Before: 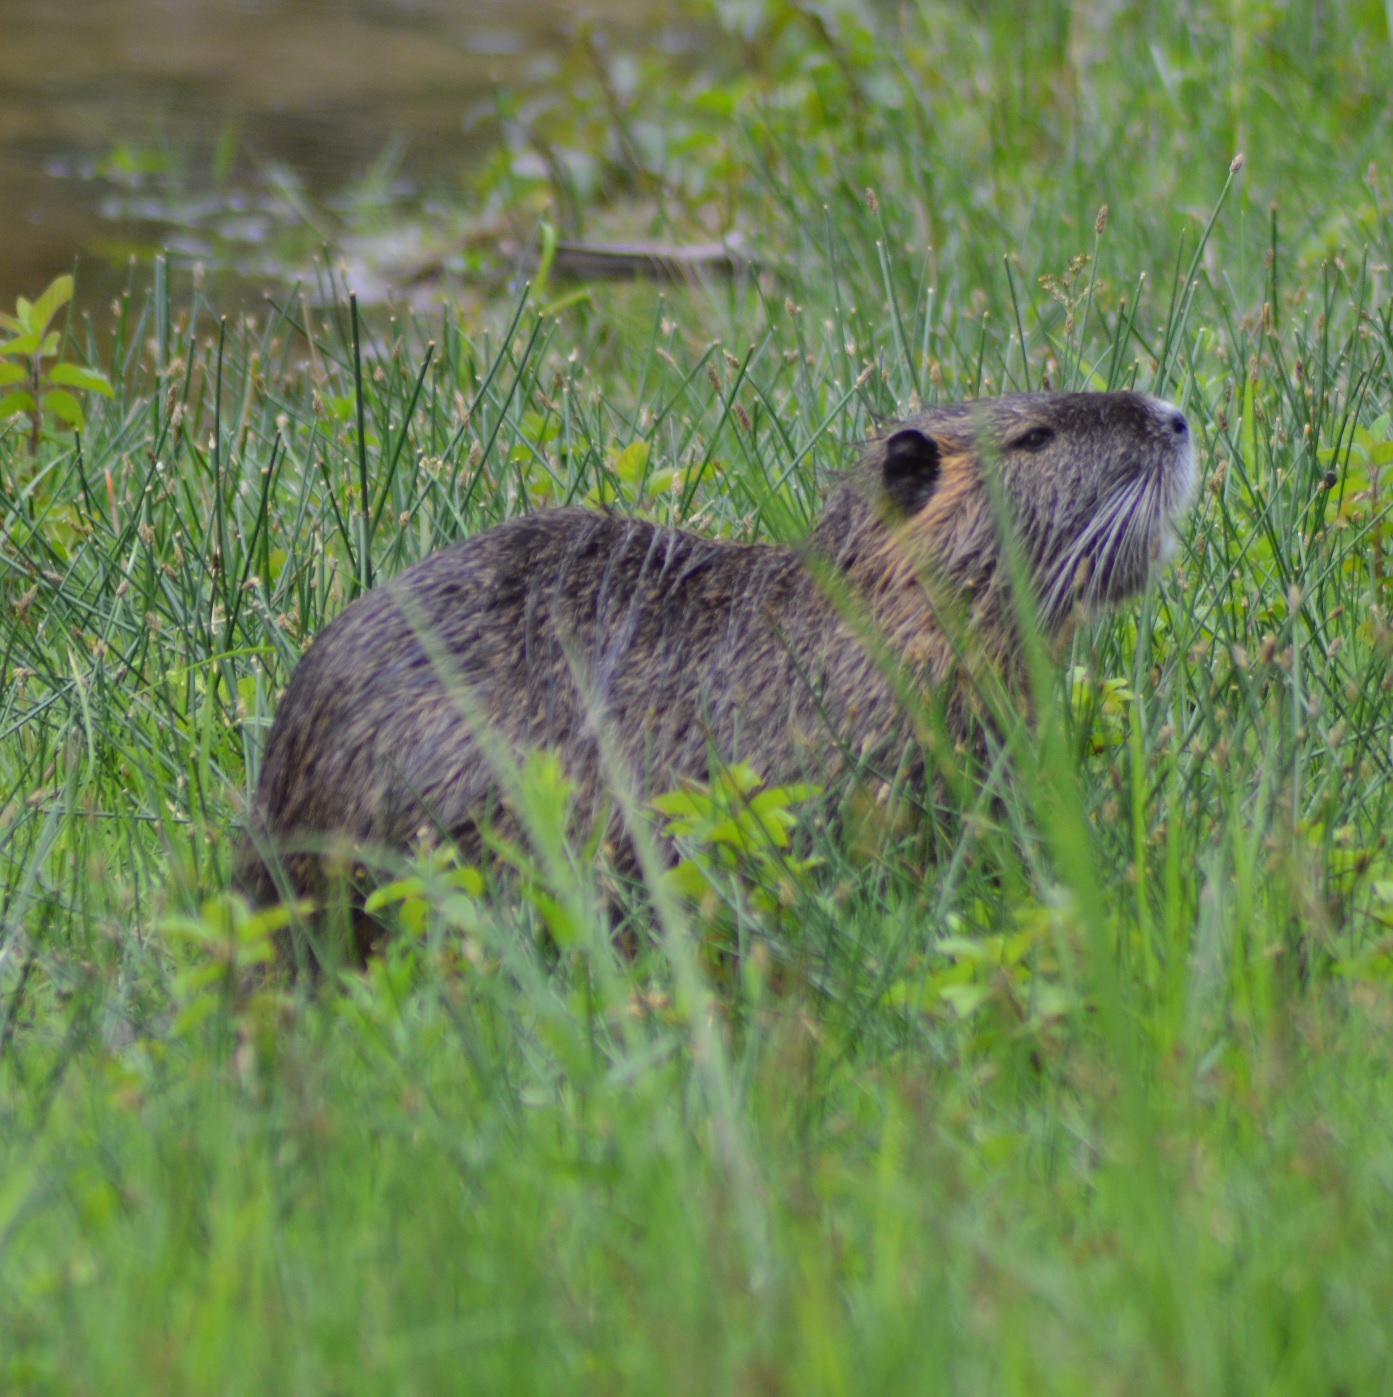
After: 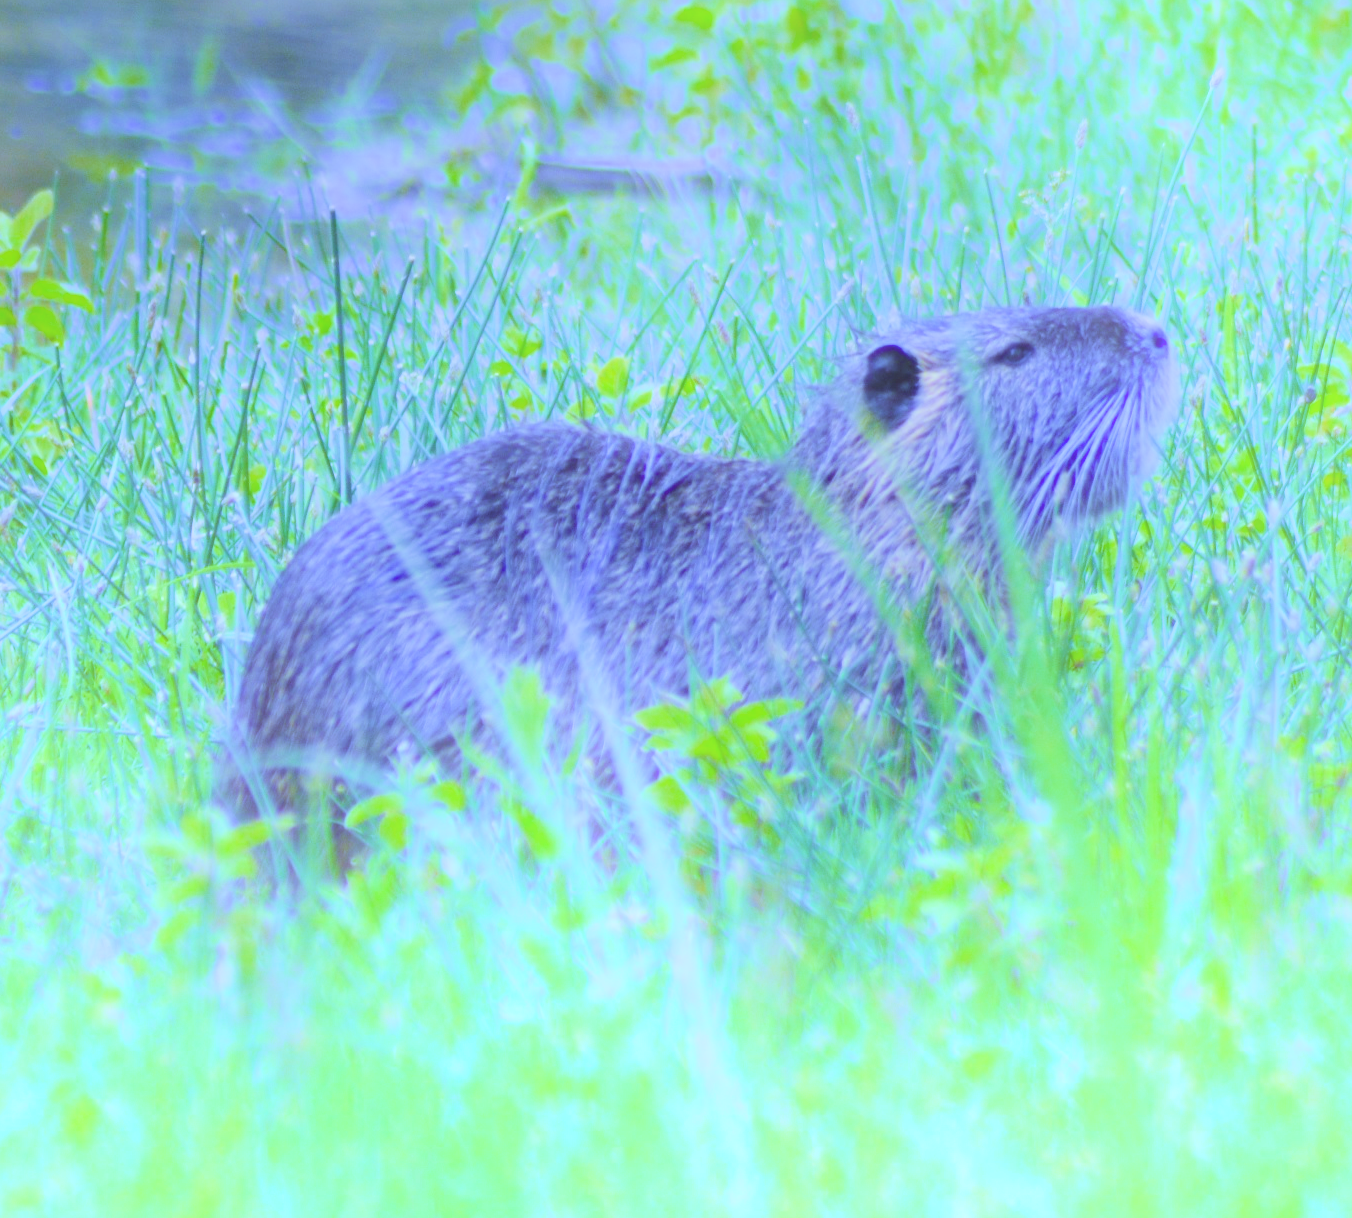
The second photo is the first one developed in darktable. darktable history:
velvia: on, module defaults
exposure: black level correction 0, exposure 1.675 EV, compensate exposure bias true, compensate highlight preservation false
color balance rgb: perceptual saturation grading › global saturation 8.89%, saturation formula JzAzBz (2021)
filmic rgb: black relative exposure -7.65 EV, white relative exposure 4.56 EV, hardness 3.61
white balance: red 0.766, blue 1.537
crop: left 1.507%, top 6.147%, right 1.379%, bottom 6.637%
bloom: on, module defaults
contrast equalizer: octaves 7, y [[0.6 ×6], [0.55 ×6], [0 ×6], [0 ×6], [0 ×6]], mix -0.3
